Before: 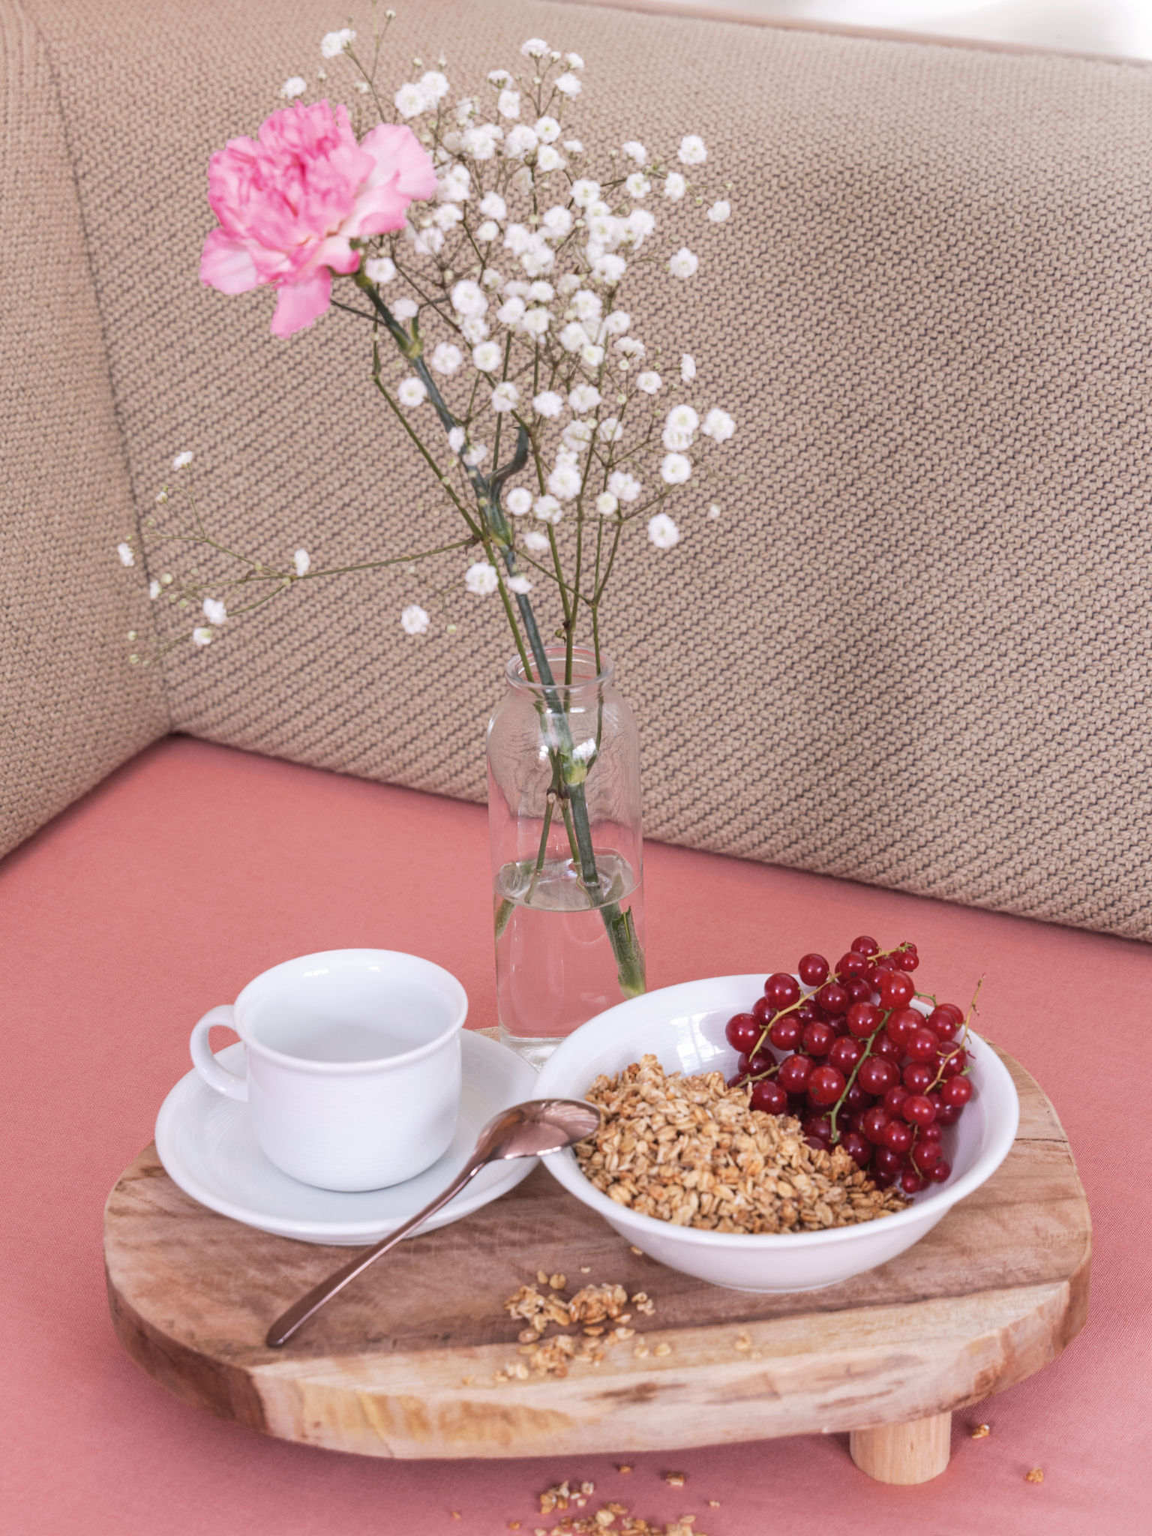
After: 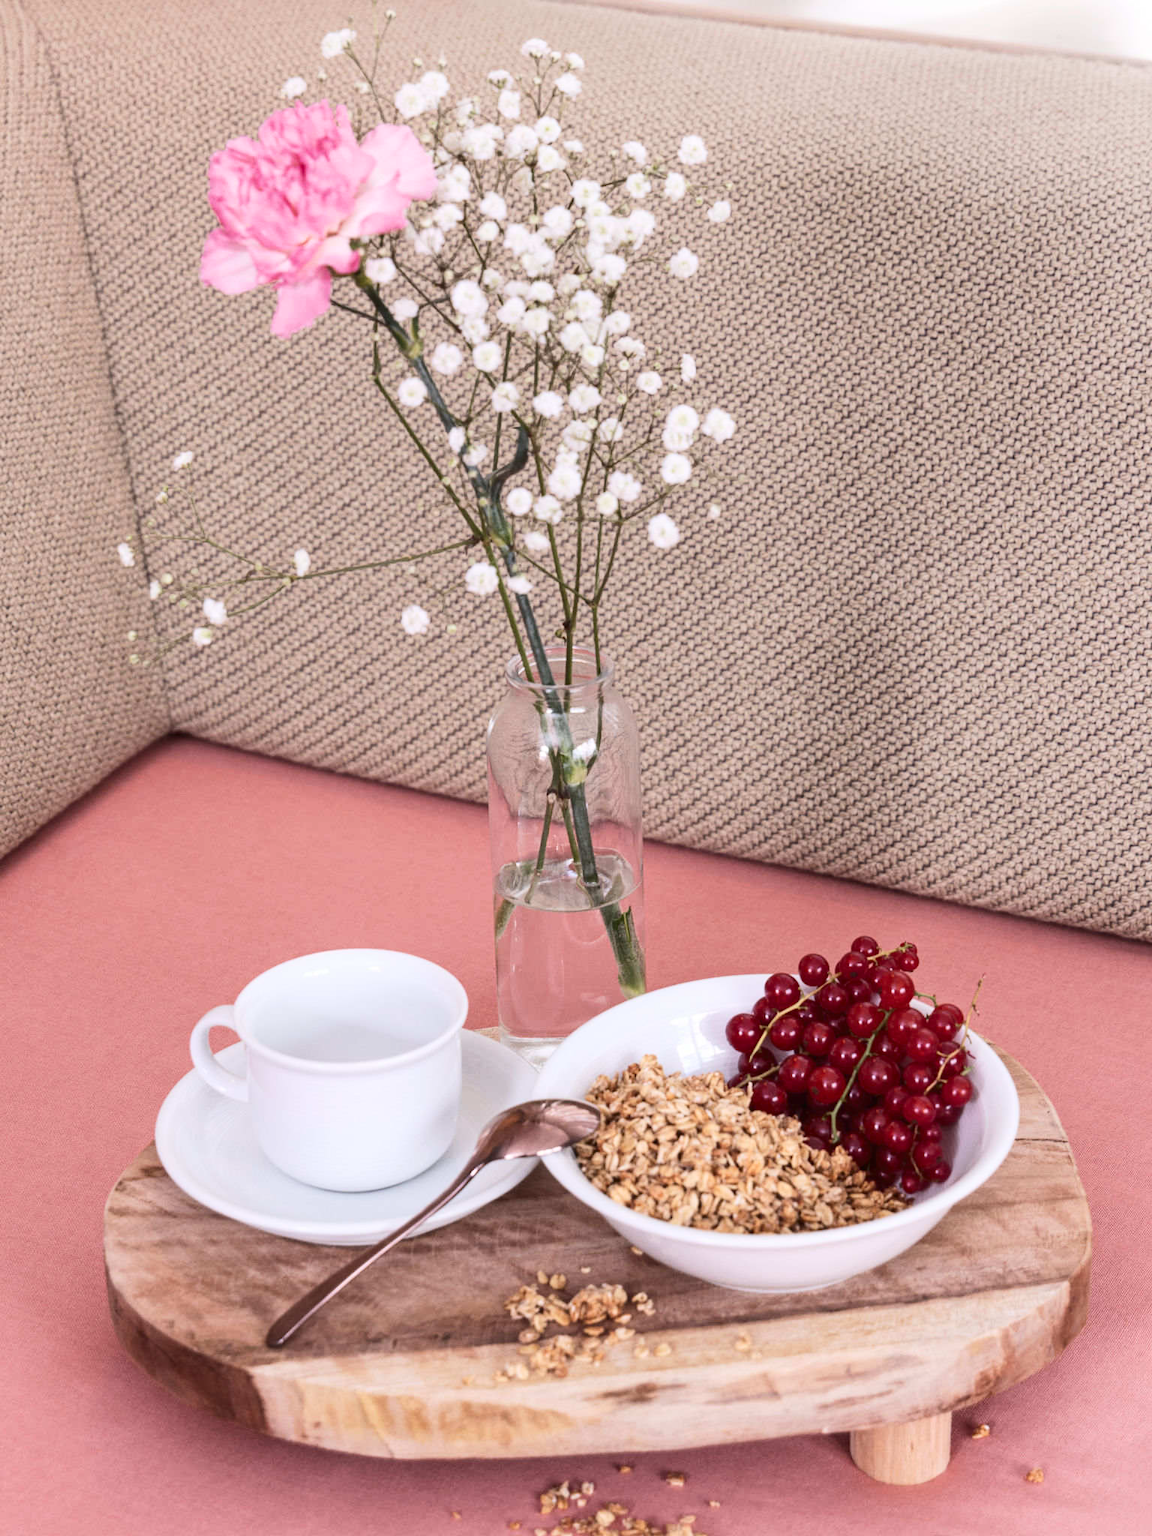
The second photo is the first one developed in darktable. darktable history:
contrast brightness saturation: contrast 0.218
